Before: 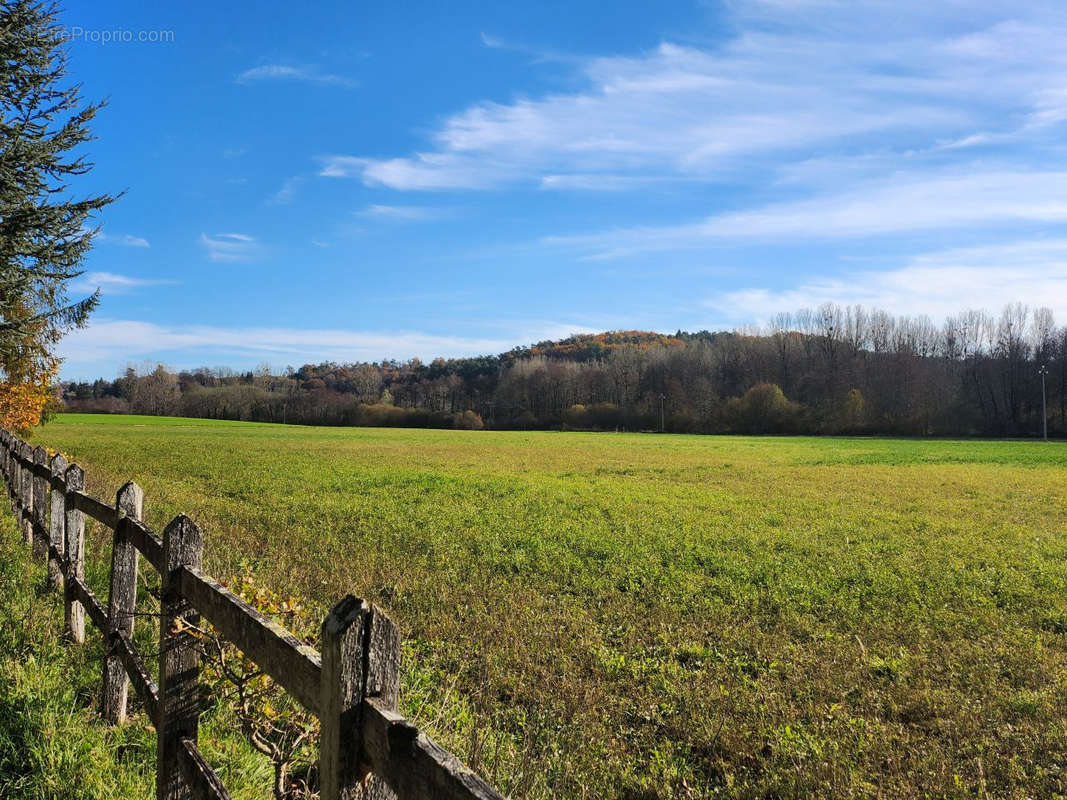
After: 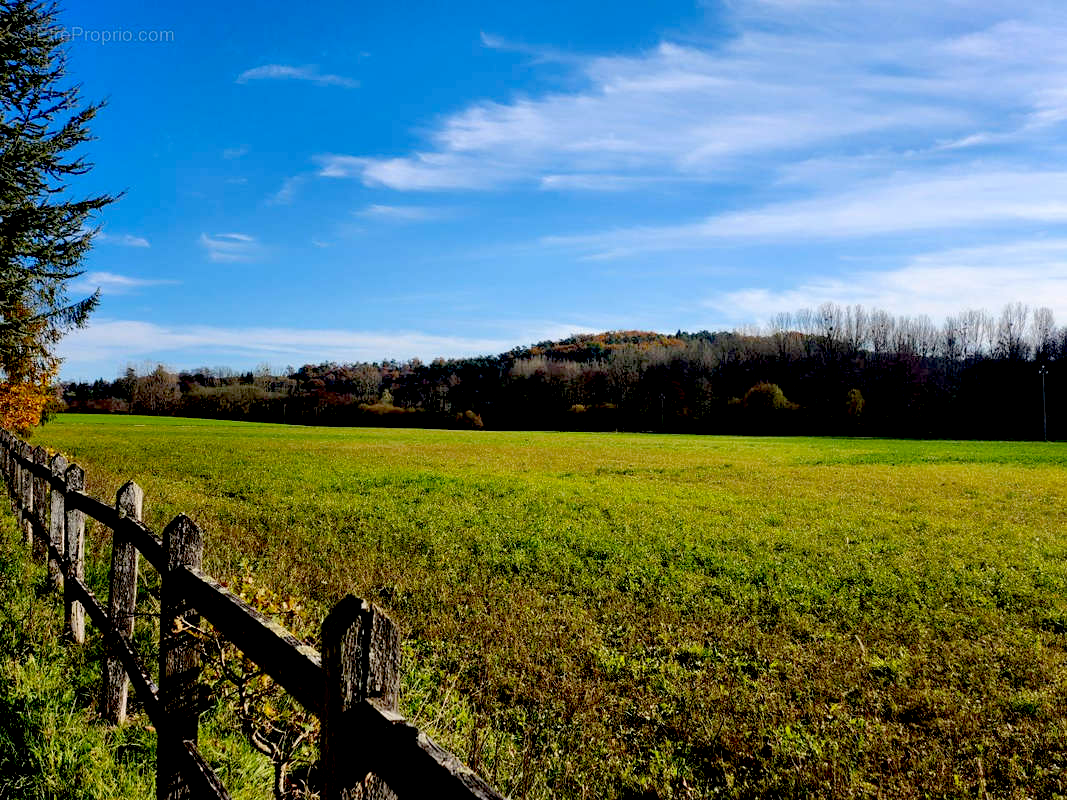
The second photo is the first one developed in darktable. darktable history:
exposure: black level correction 0.049, exposure 0.013 EV, compensate highlight preservation false
